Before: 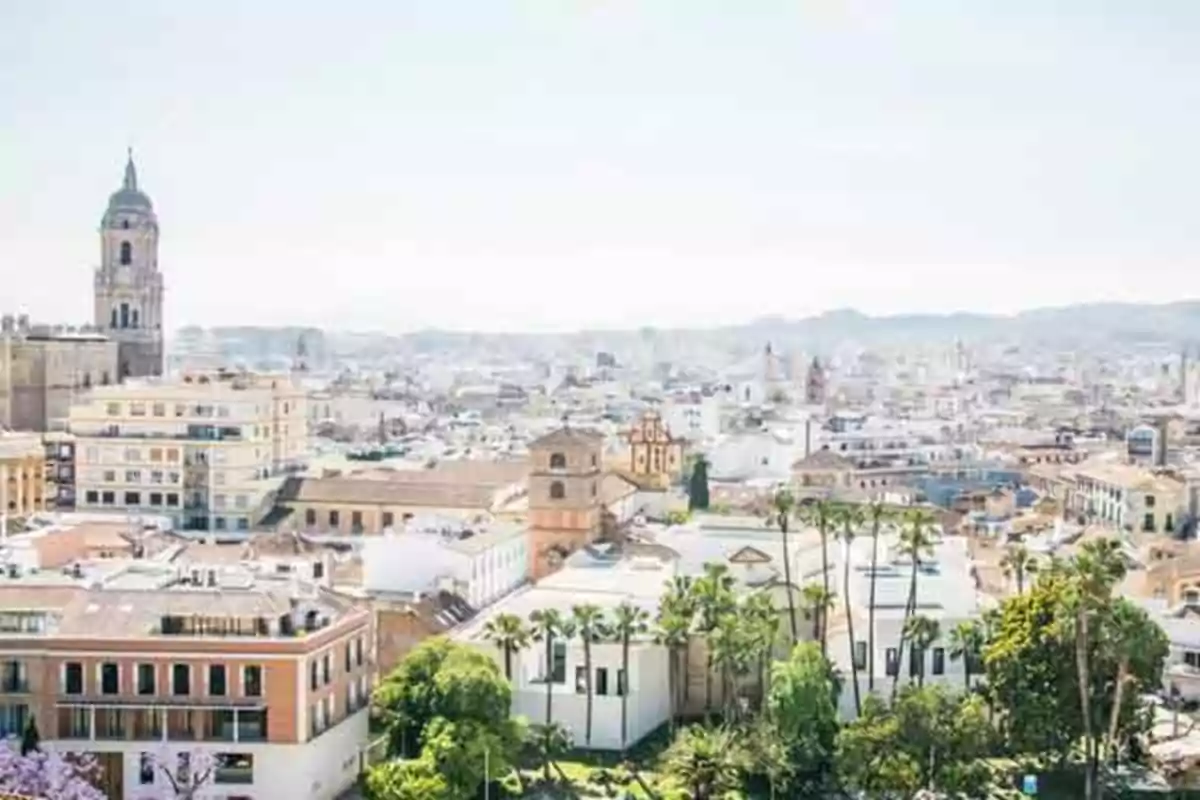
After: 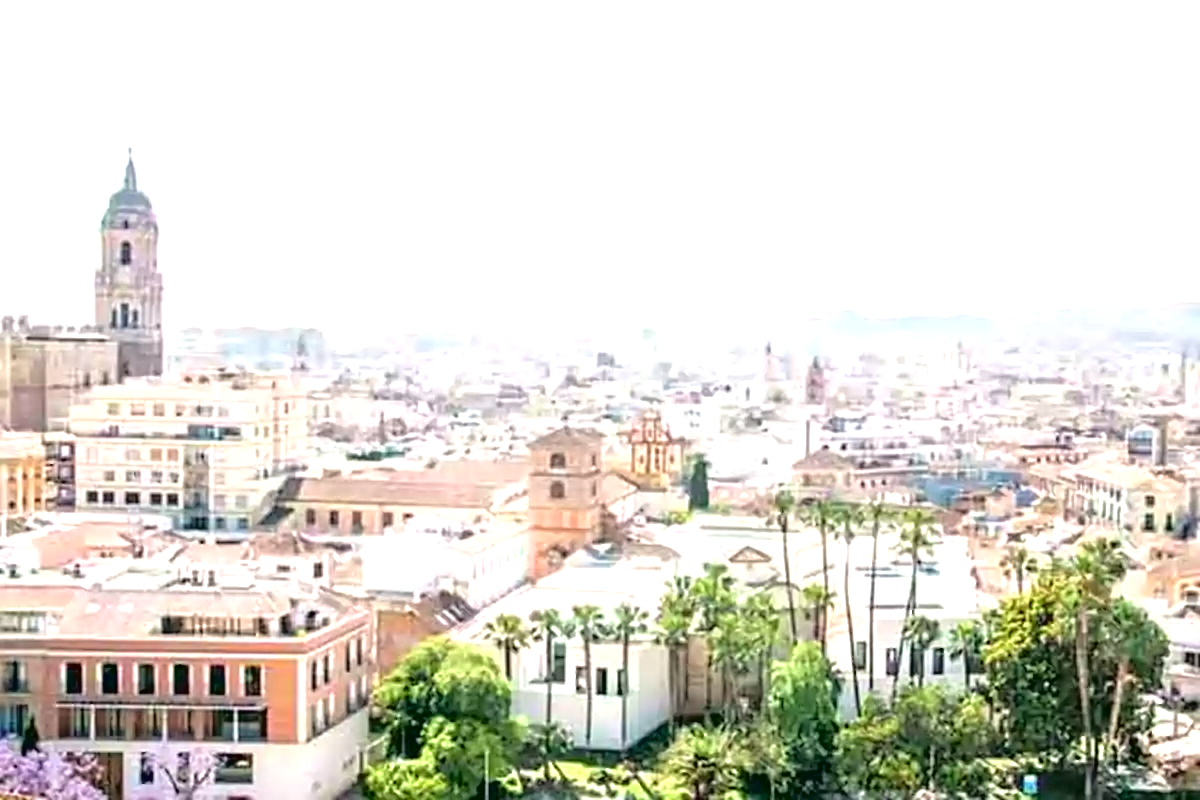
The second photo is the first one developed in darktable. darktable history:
exposure: exposure 0.722 EV, compensate highlight preservation false
sharpen: on, module defaults
tone curve: curves: ch0 [(0, 0.013) (0.181, 0.074) (0.337, 0.304) (0.498, 0.485) (0.78, 0.742) (0.993, 0.954)]; ch1 [(0, 0) (0.294, 0.184) (0.359, 0.34) (0.362, 0.35) (0.43, 0.41) (0.469, 0.463) (0.495, 0.502) (0.54, 0.563) (0.612, 0.641) (1, 1)]; ch2 [(0, 0) (0.44, 0.437) (0.495, 0.502) (0.524, 0.534) (0.557, 0.56) (0.634, 0.654) (0.728, 0.722) (1, 1)], color space Lab, independent channels, preserve colors none
